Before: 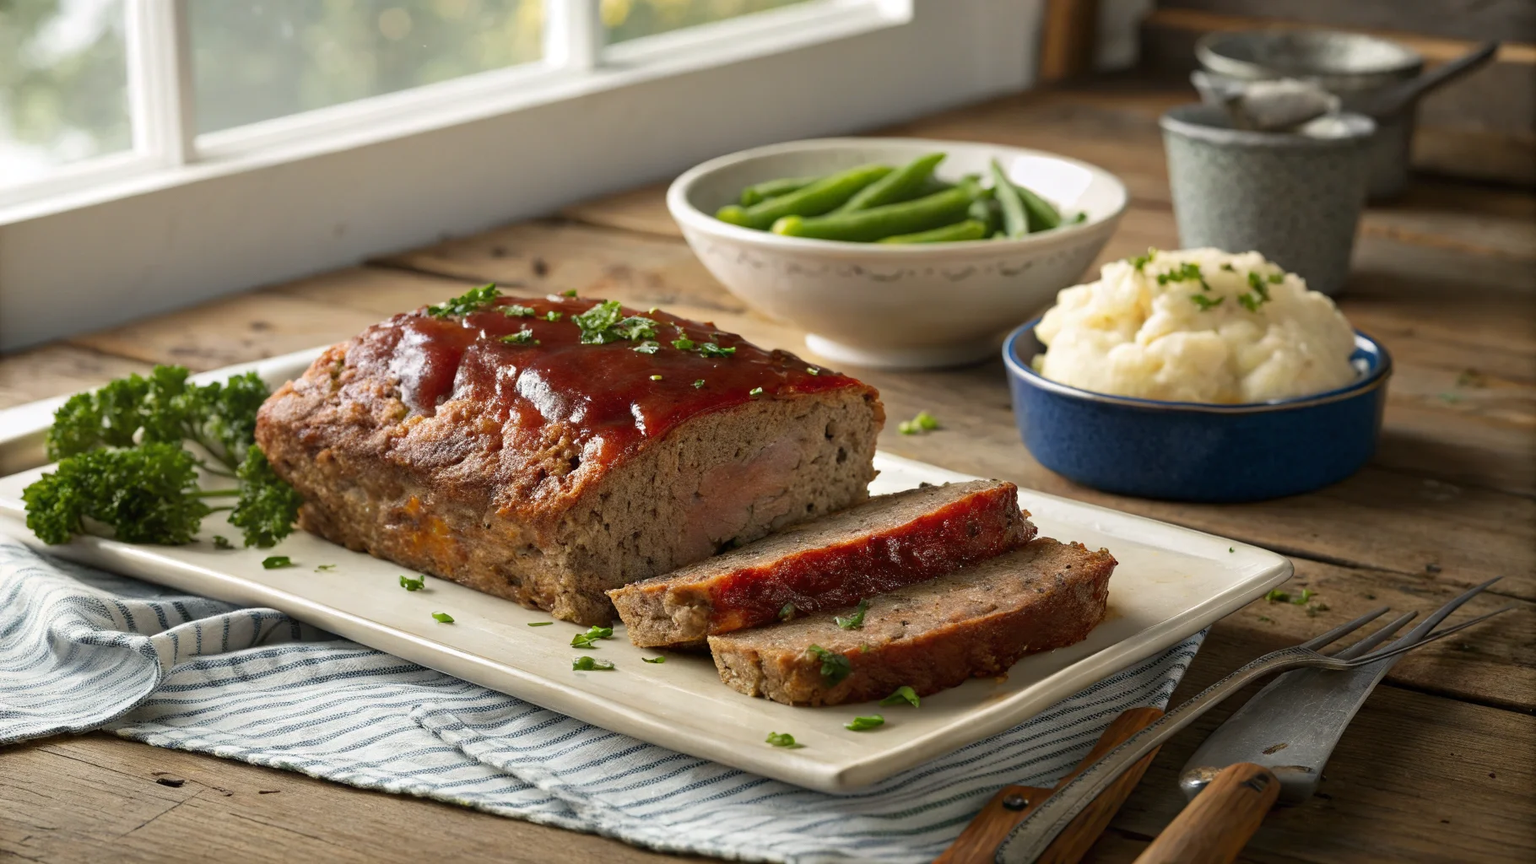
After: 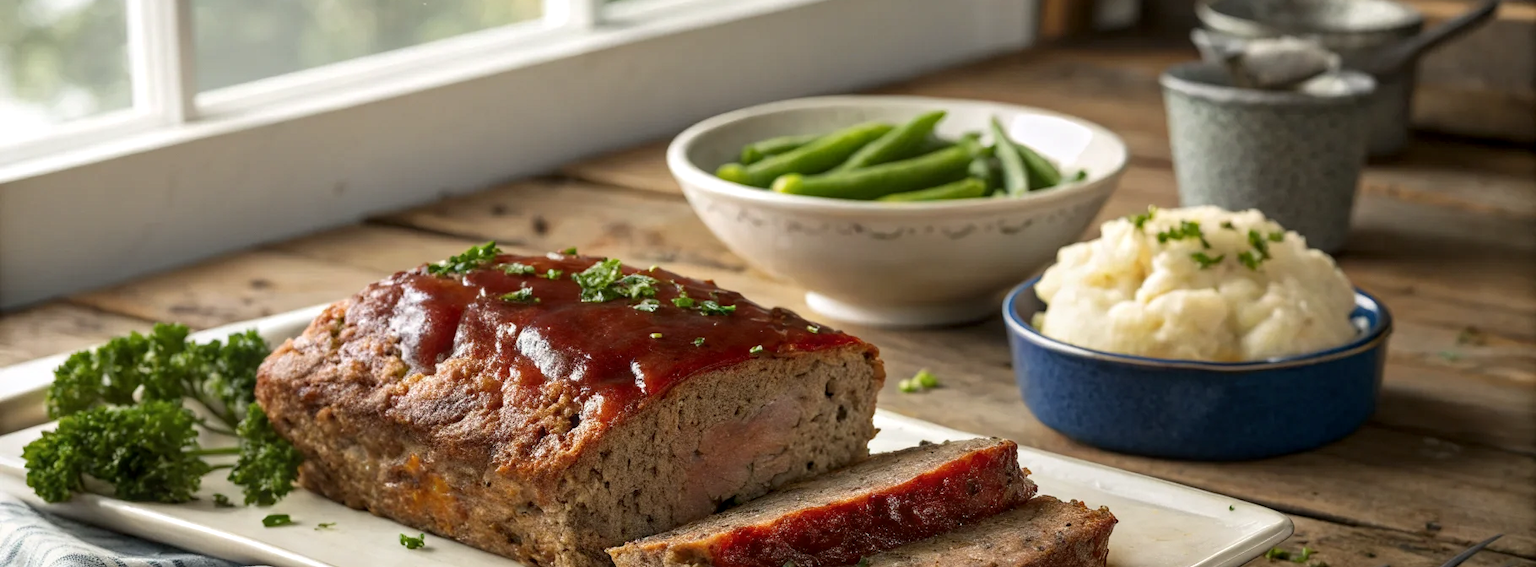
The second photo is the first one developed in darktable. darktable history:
local contrast: on, module defaults
tone equalizer: on, module defaults
crop and rotate: top 4.953%, bottom 29.404%
